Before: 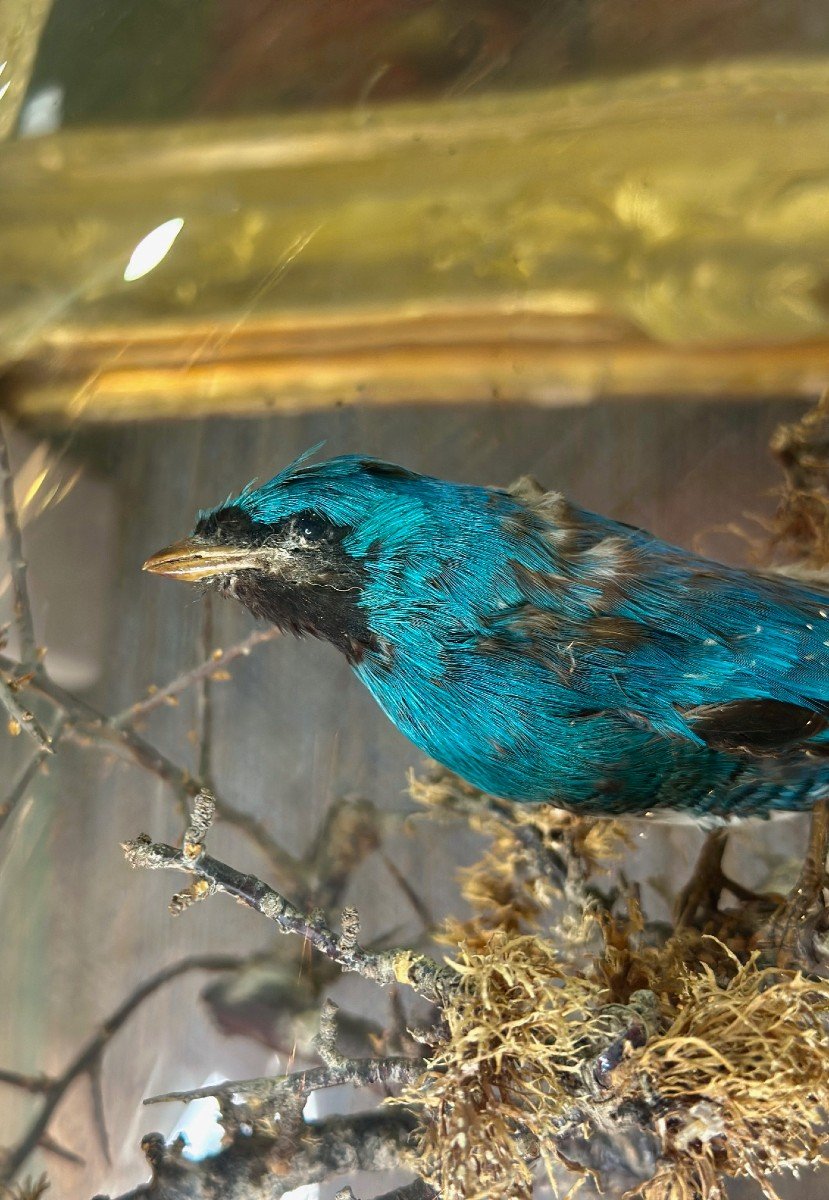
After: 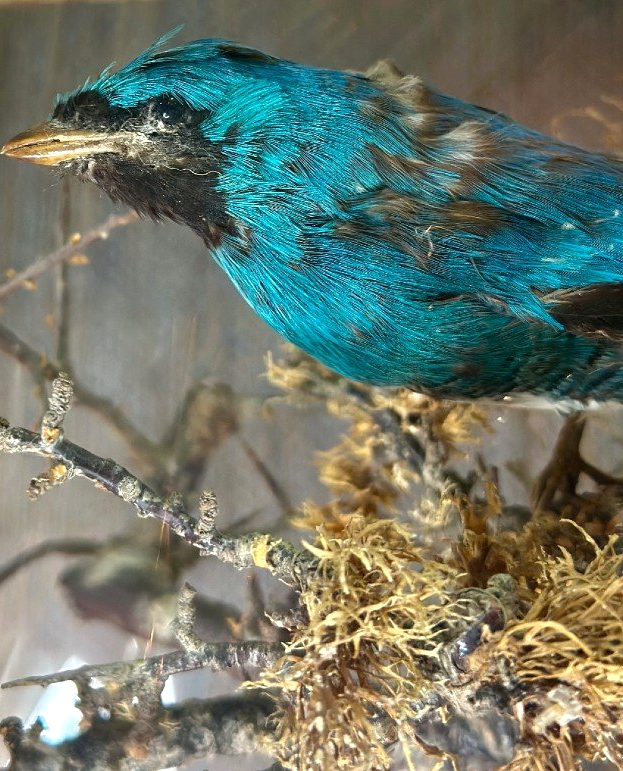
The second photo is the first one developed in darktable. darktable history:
exposure: exposure 0.209 EV, compensate exposure bias true, compensate highlight preservation false
crop and rotate: left 17.23%, top 34.722%, right 7.536%, bottom 0.954%
